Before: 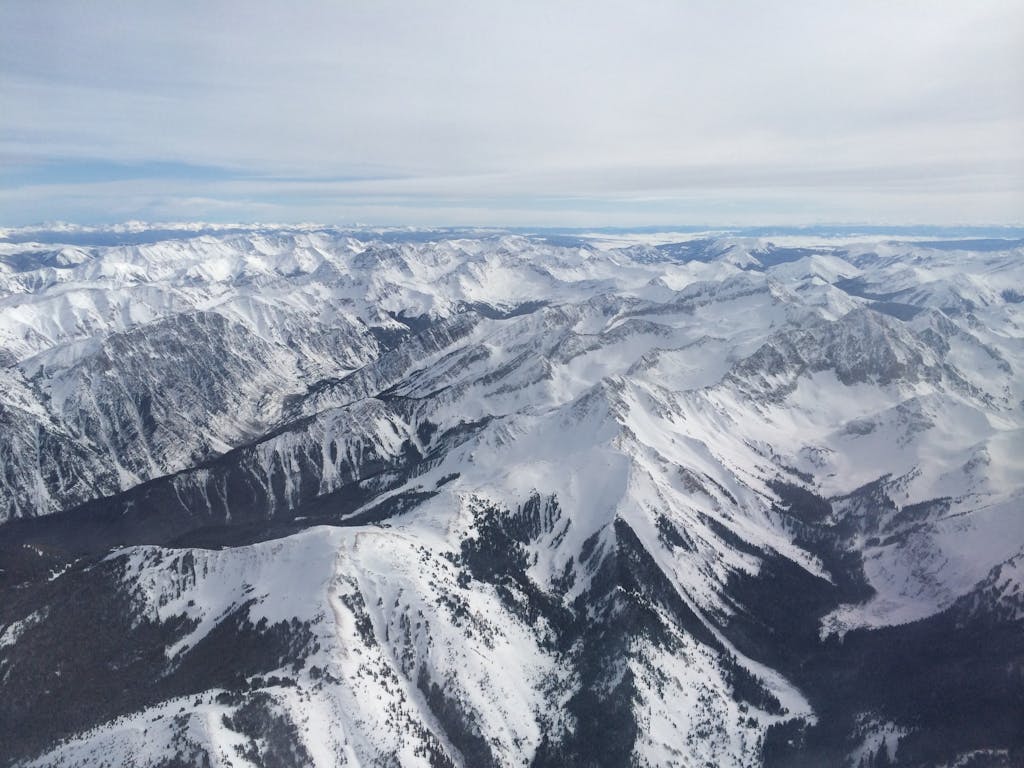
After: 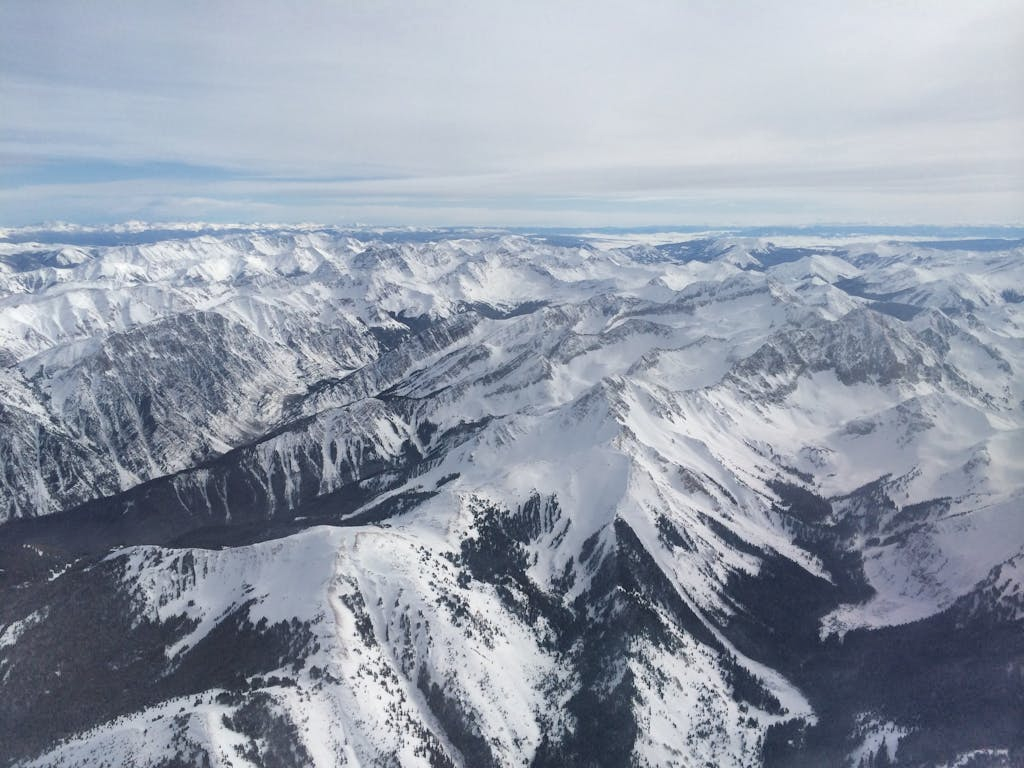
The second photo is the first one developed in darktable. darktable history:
shadows and highlights: shadows 74.83, highlights -24.02, soften with gaussian
